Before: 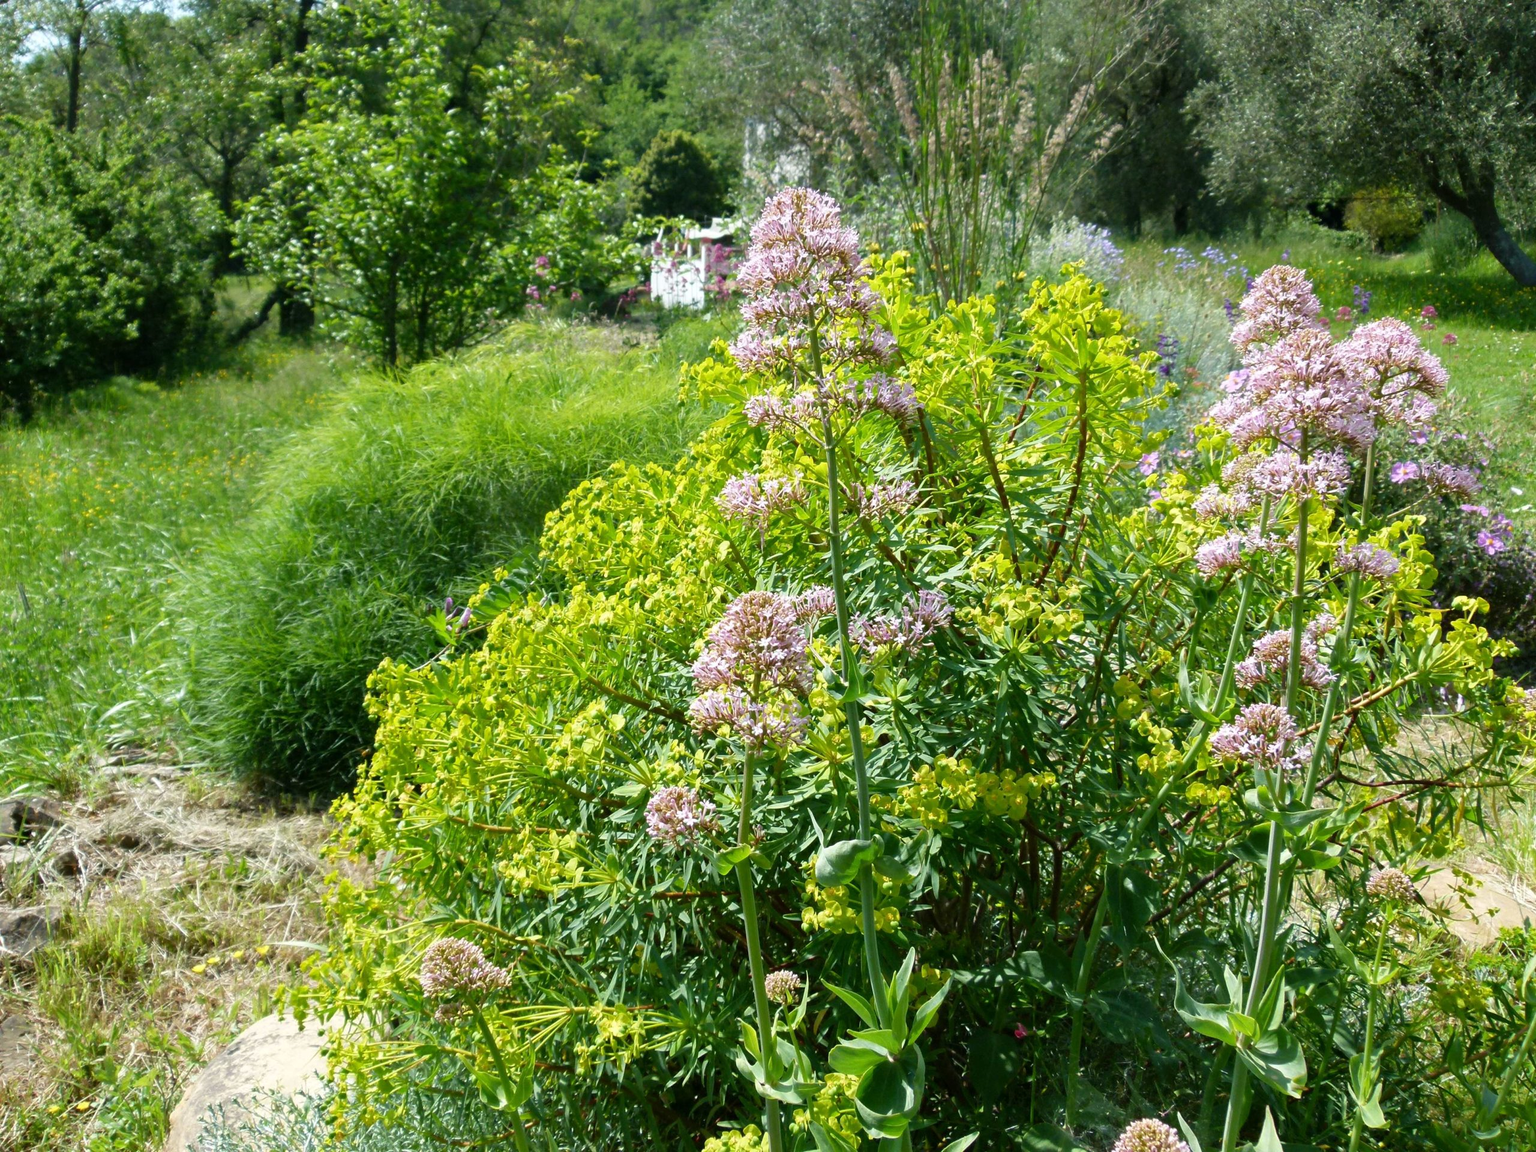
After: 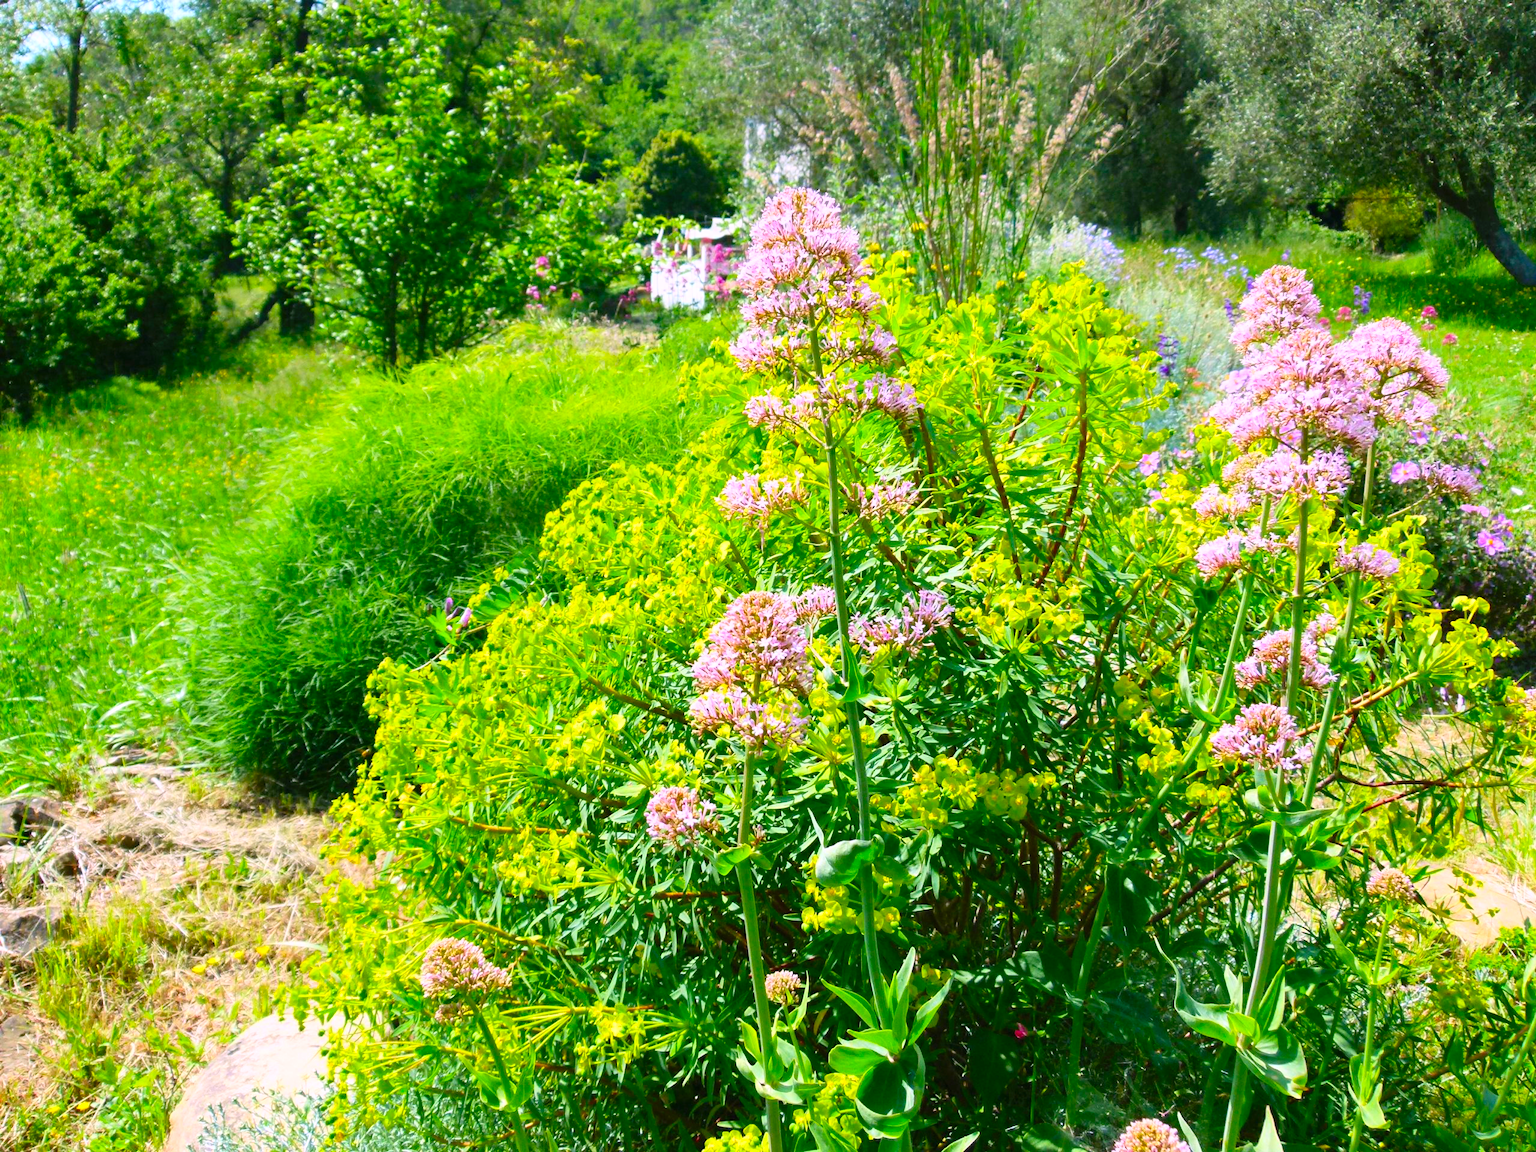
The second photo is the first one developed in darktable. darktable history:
white balance: red 1.05, blue 1.072
contrast brightness saturation: contrast 0.2, brightness 0.2, saturation 0.8
